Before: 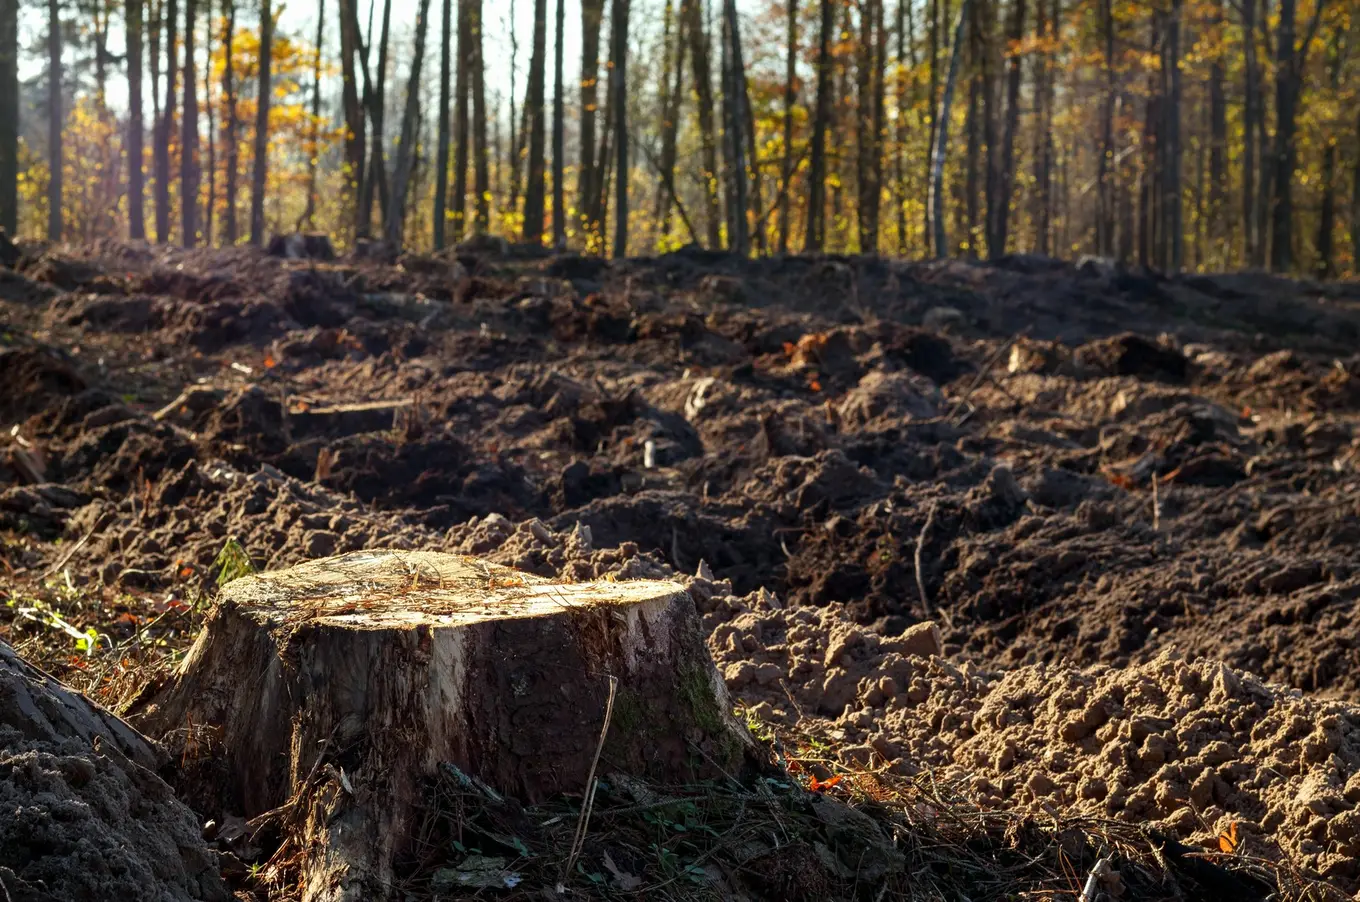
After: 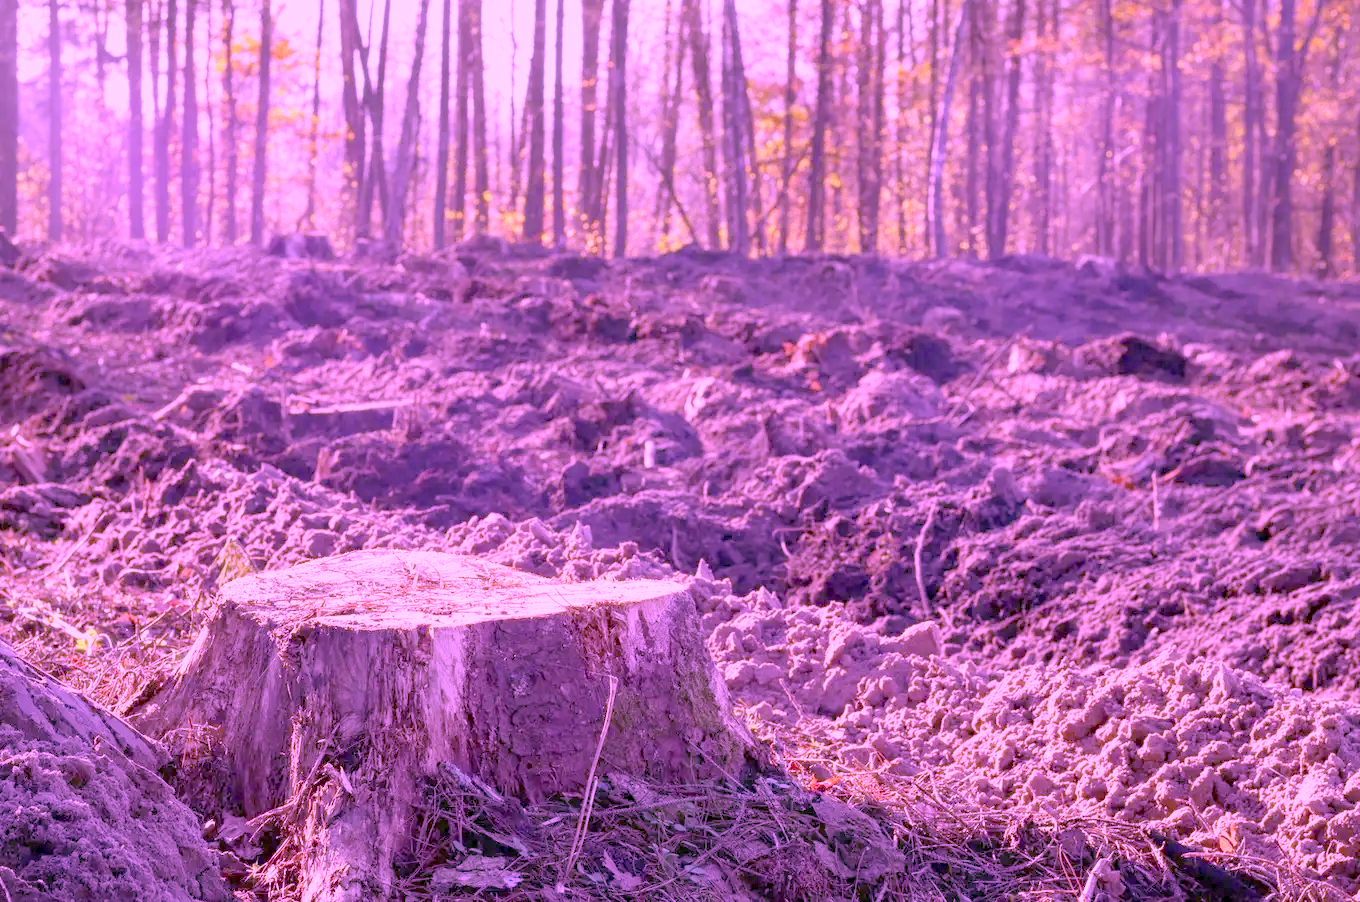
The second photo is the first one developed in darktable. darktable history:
color calibration: illuminant custom, x 0.261, y 0.521, temperature 7054.11 K
color balance rgb: shadows lift › chroma 7.23%, shadows lift › hue 246.48°, highlights gain › chroma 5.38%, highlights gain › hue 196.93°, white fulcrum 1 EV
